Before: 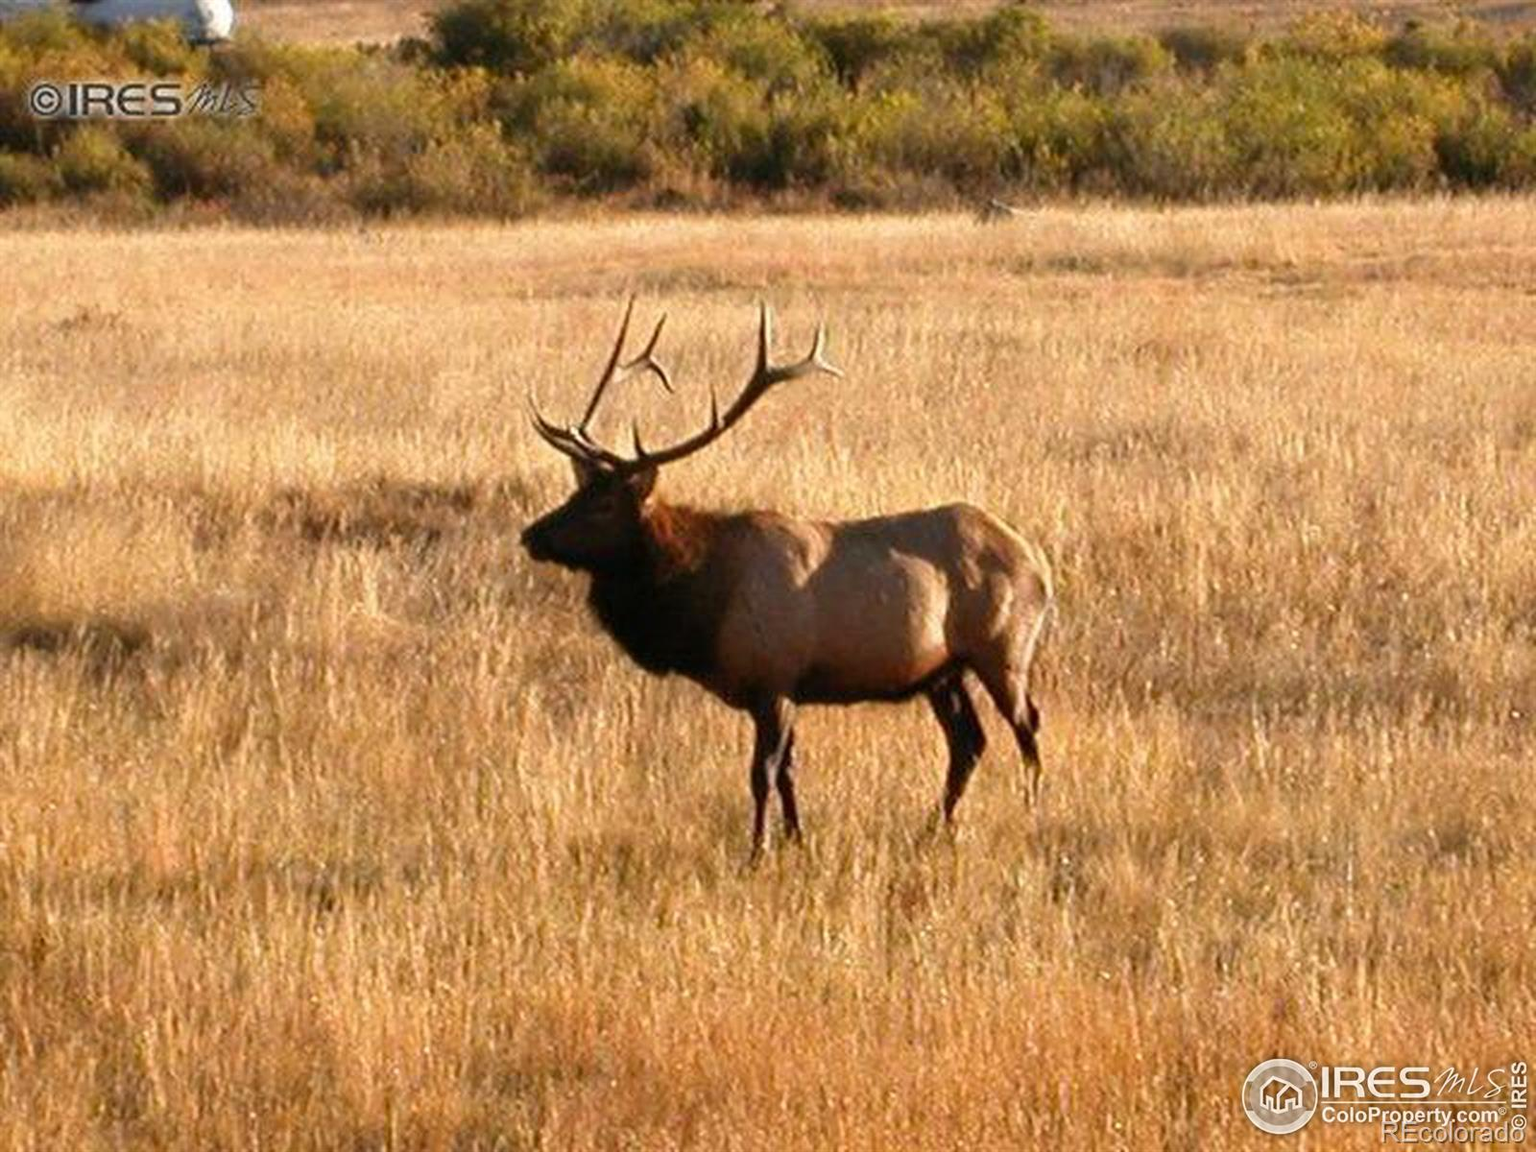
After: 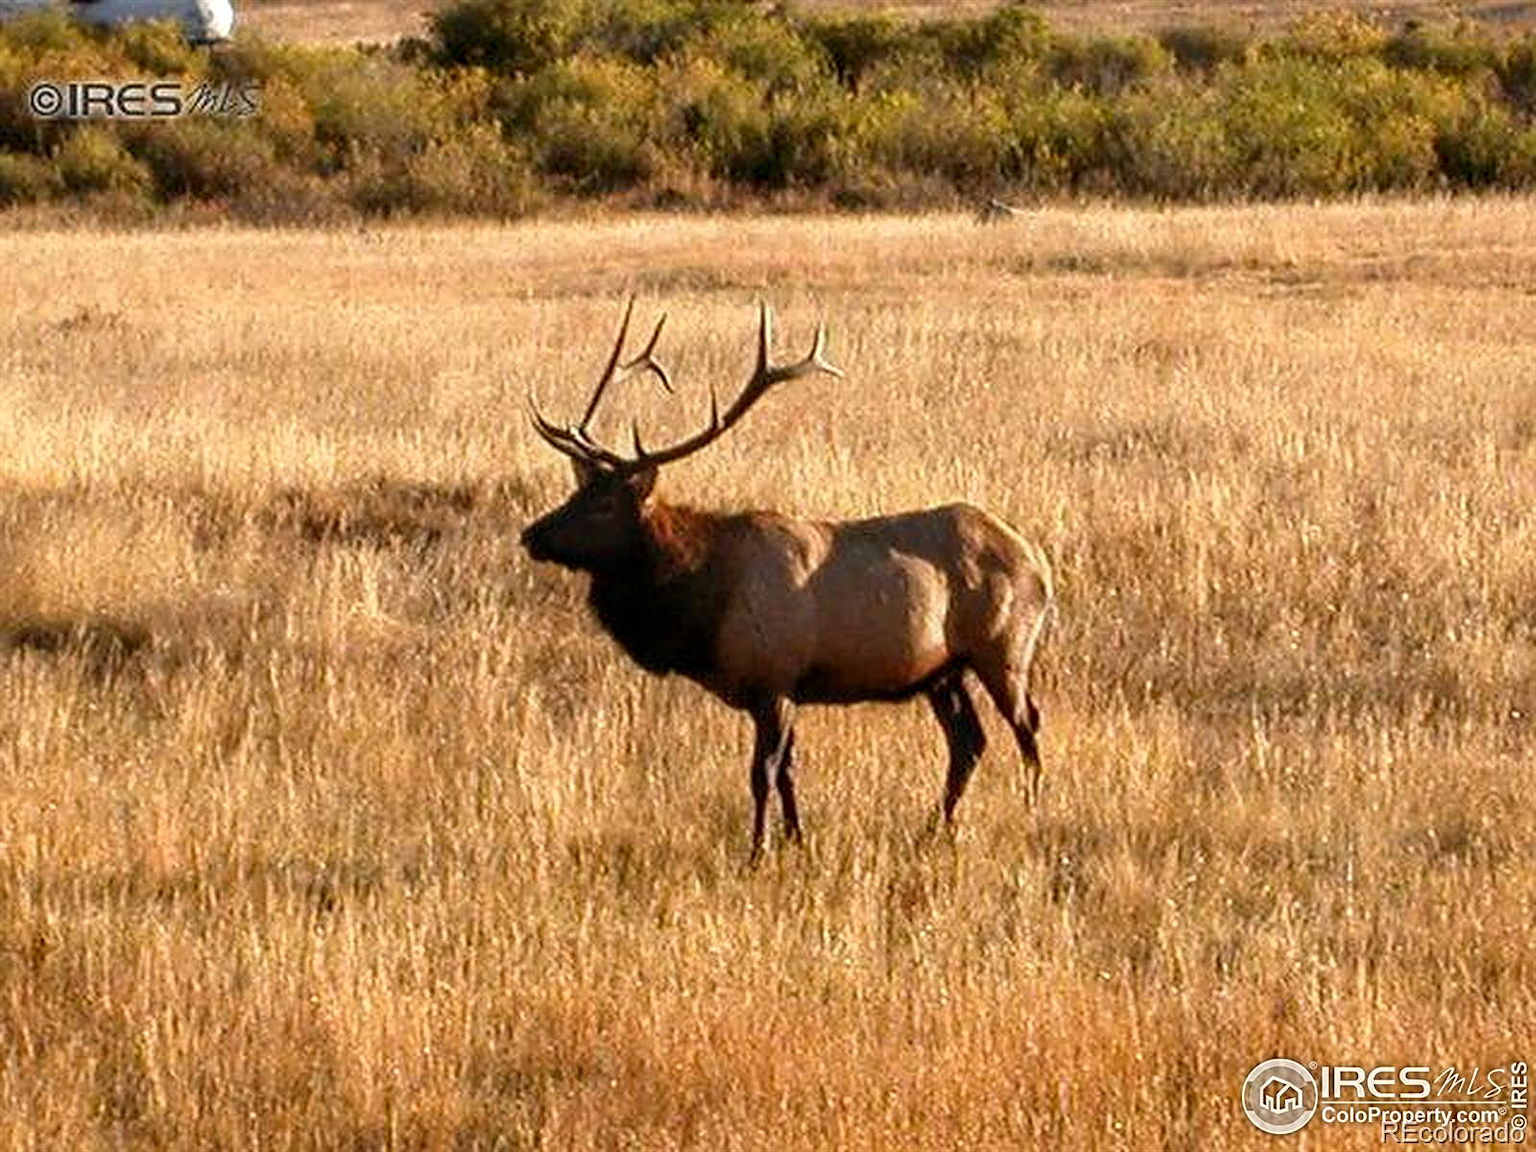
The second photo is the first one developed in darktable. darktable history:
local contrast: on, module defaults
sharpen: on, module defaults
color balance: mode lift, gamma, gain (sRGB), lift [0.97, 1, 1, 1], gamma [1.03, 1, 1, 1]
